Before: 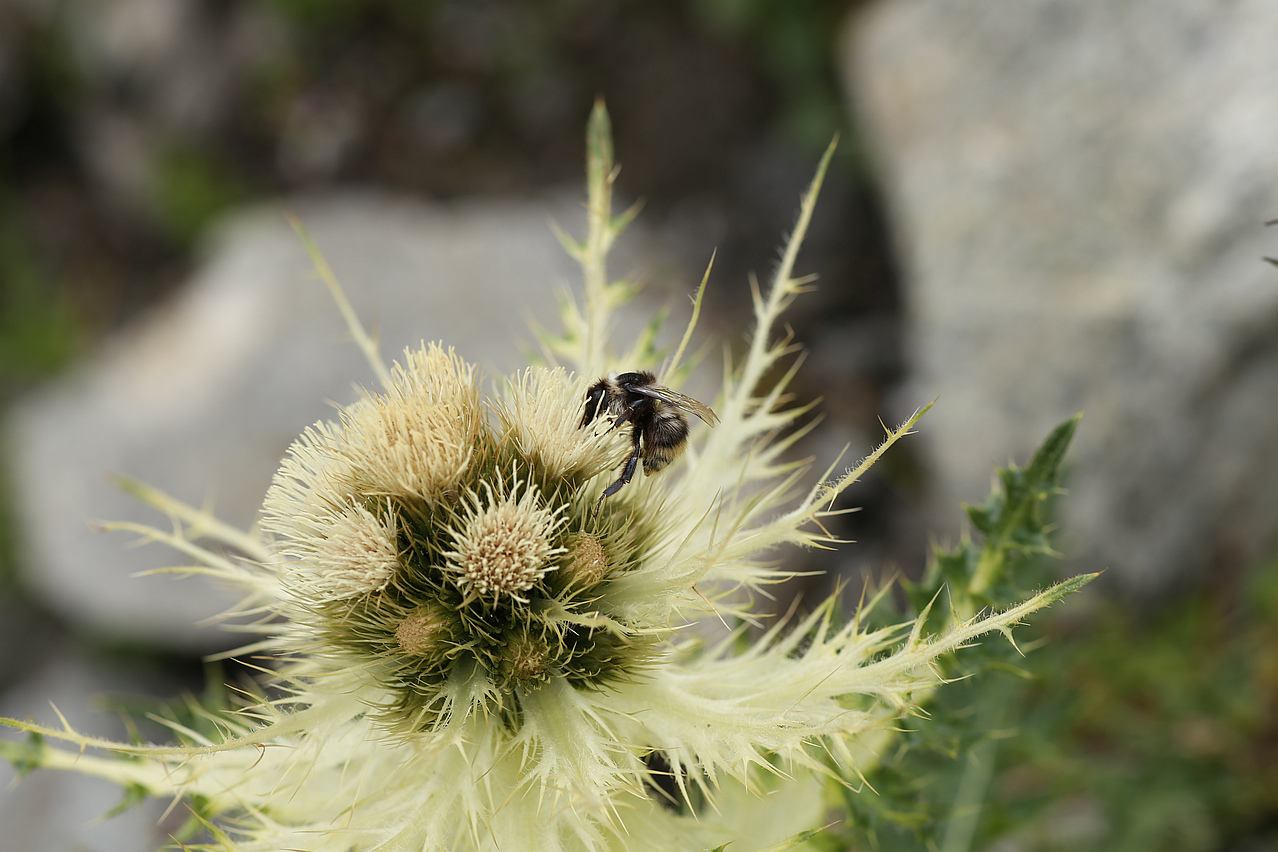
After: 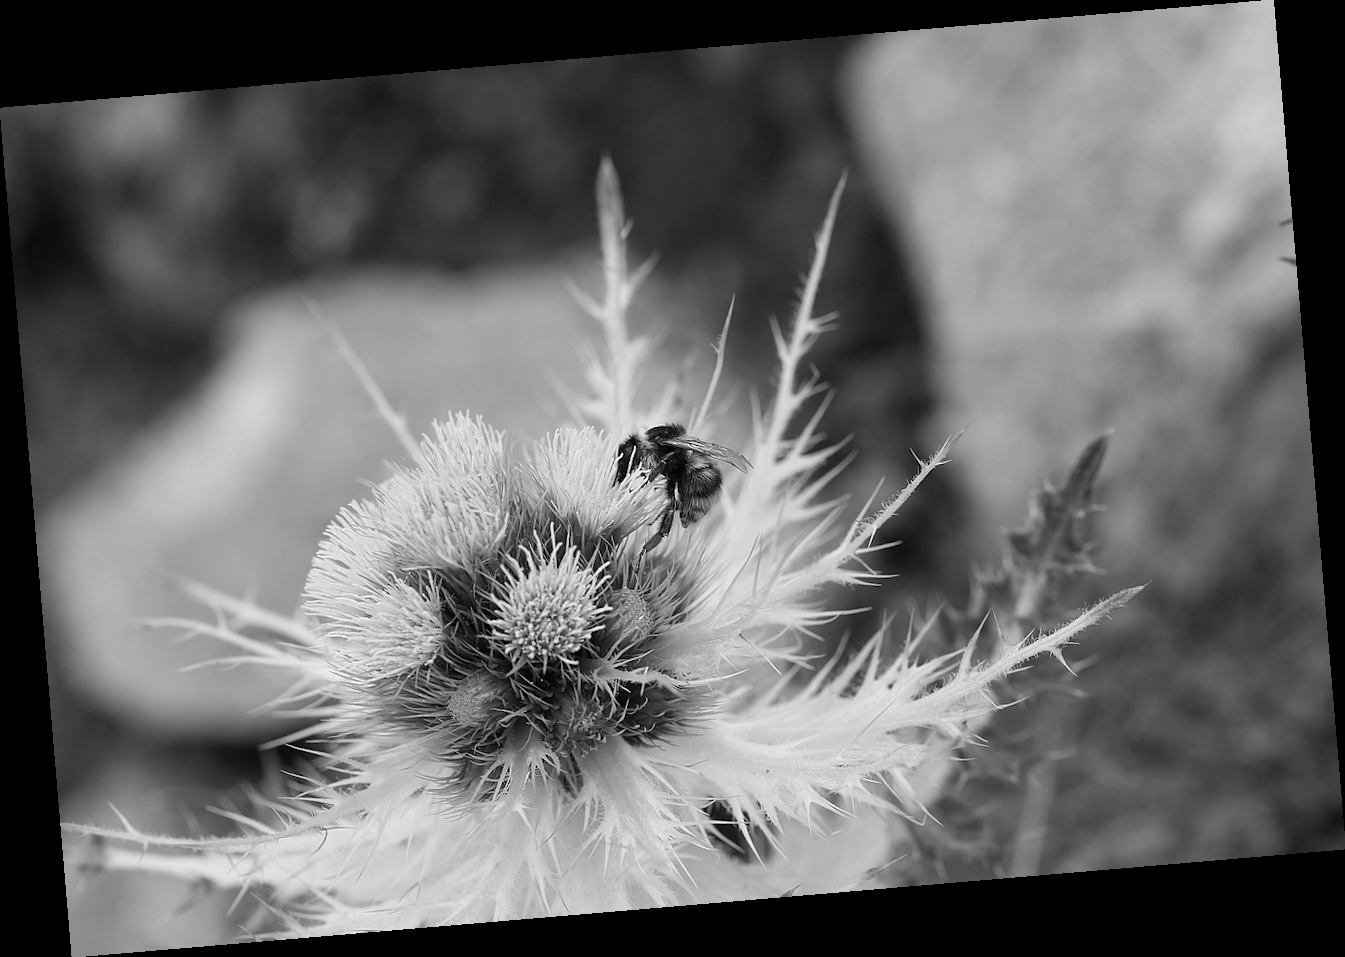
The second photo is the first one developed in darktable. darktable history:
rotate and perspective: rotation -4.86°, automatic cropping off
contrast brightness saturation: saturation -1
